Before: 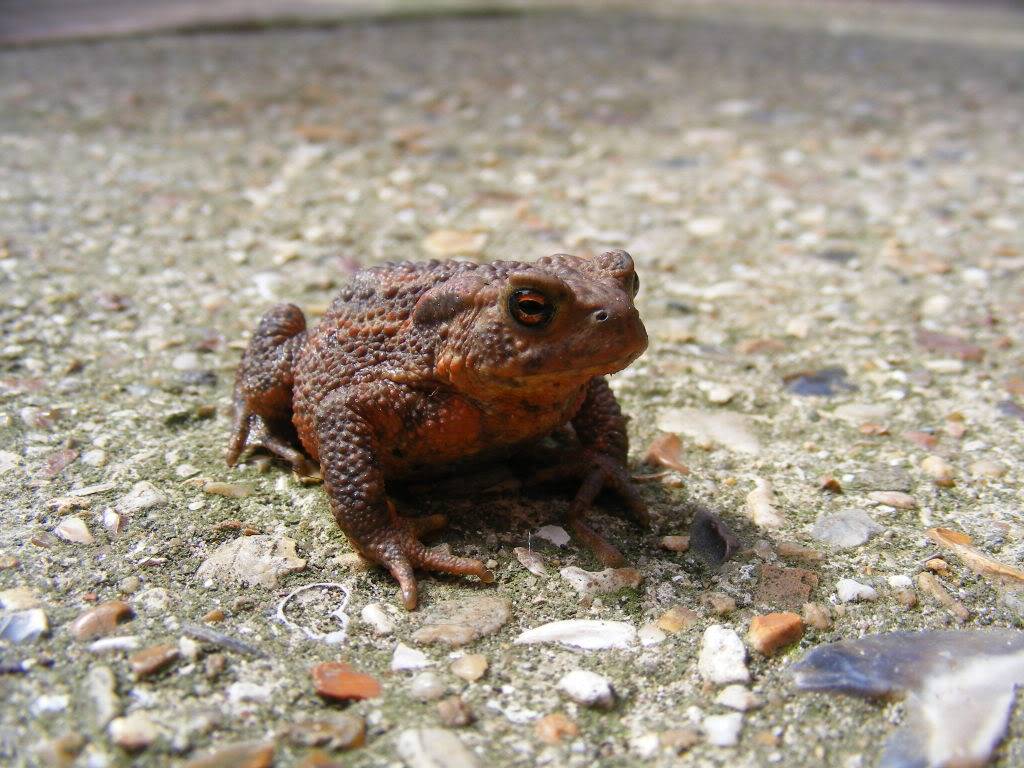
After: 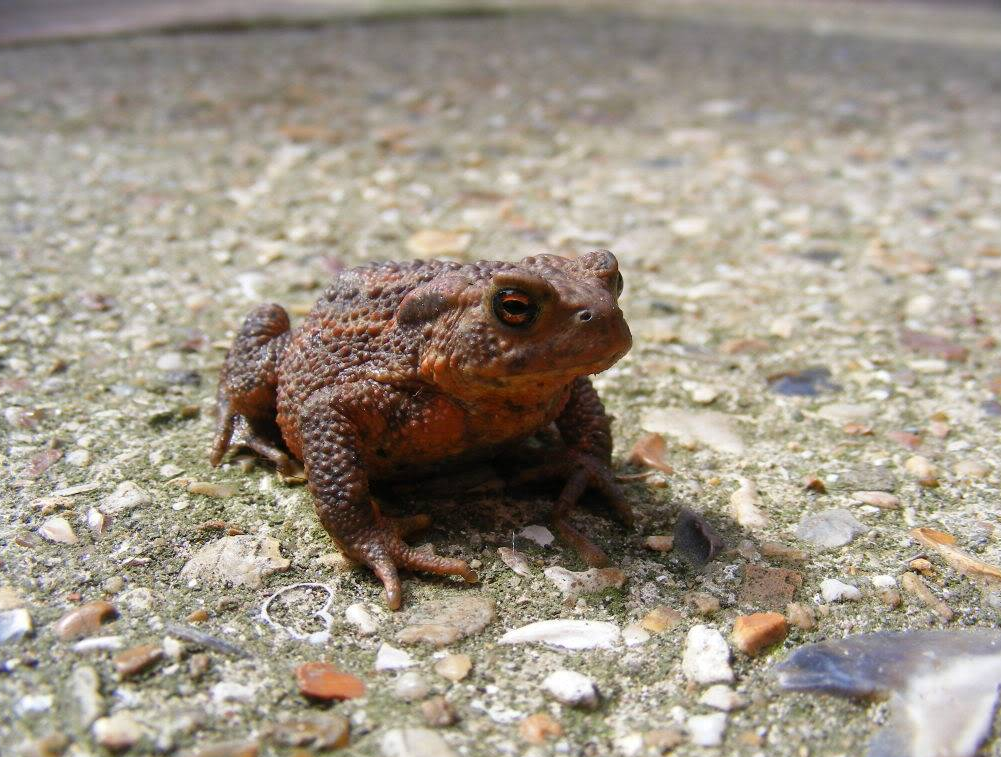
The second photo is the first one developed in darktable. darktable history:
crop and rotate: left 1.586%, right 0.577%, bottom 1.308%
